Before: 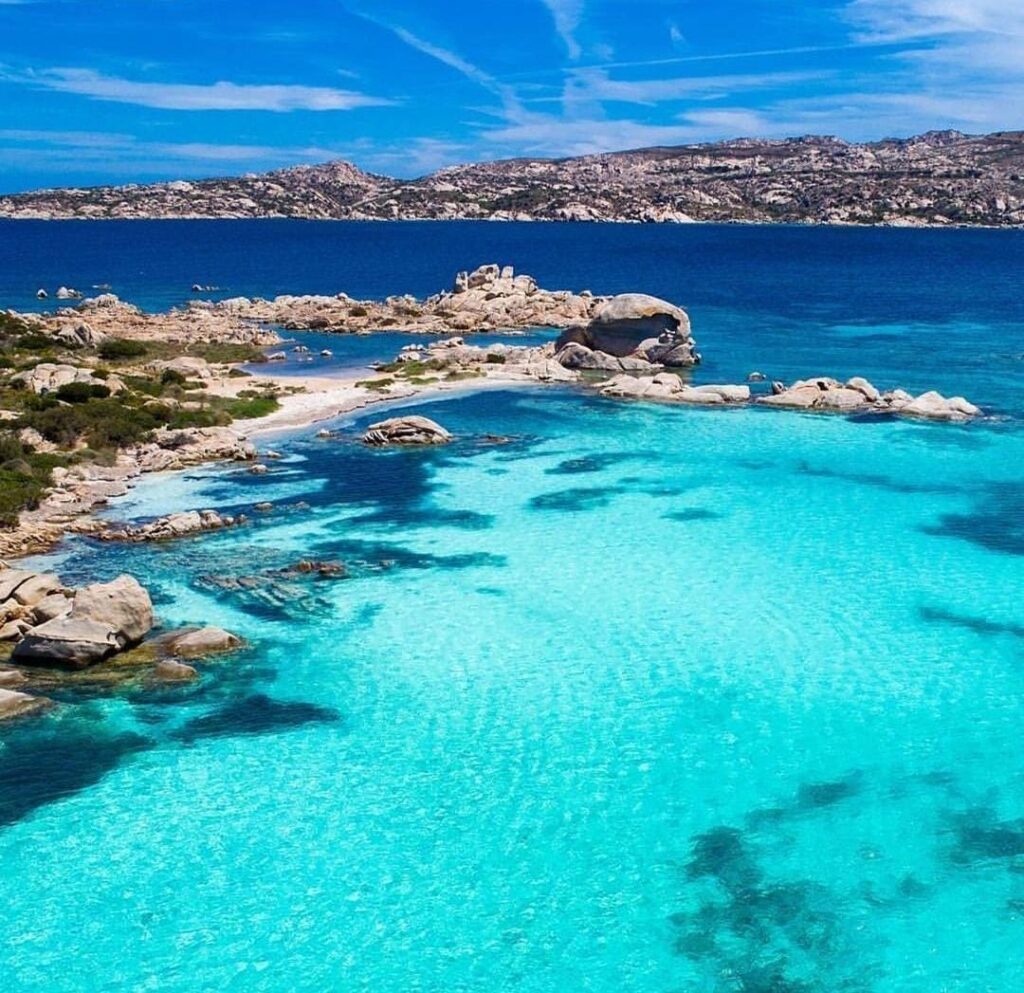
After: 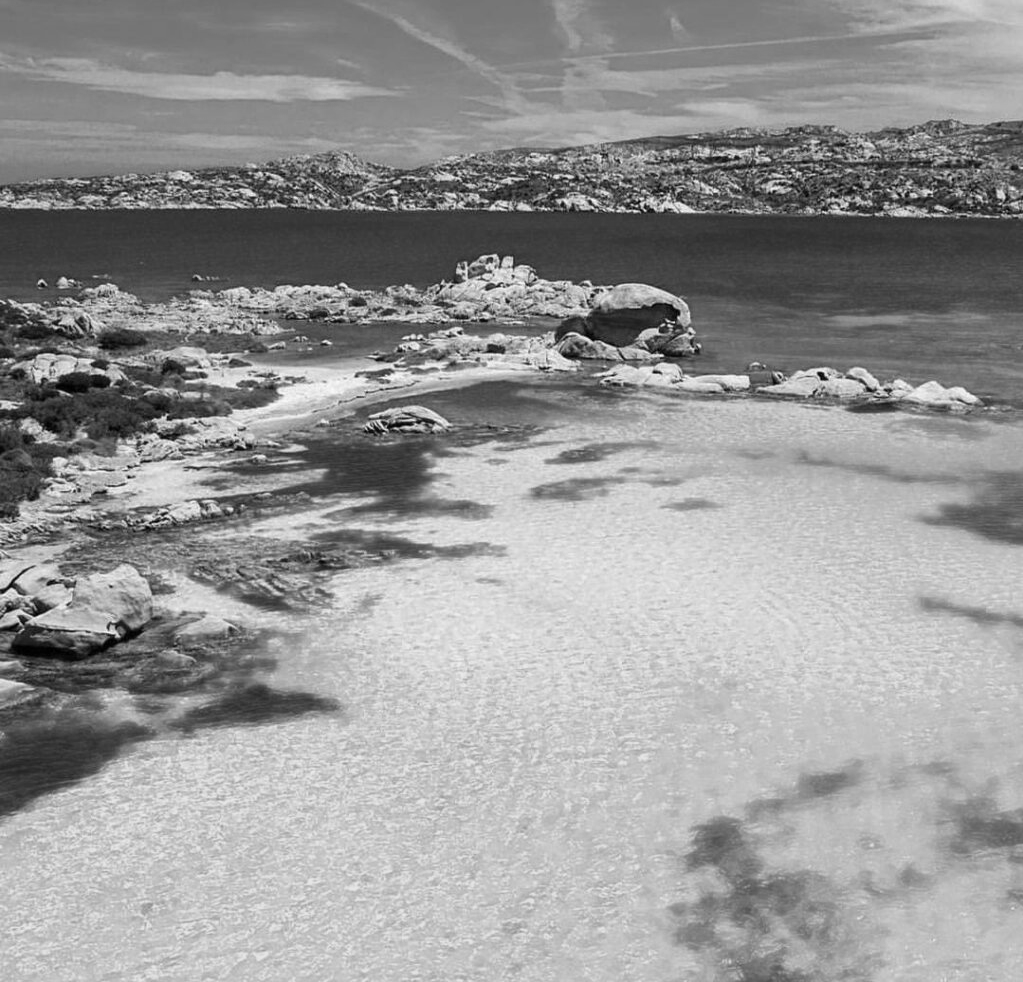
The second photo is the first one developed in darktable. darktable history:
crop: top 1.049%, right 0.001%
monochrome: on, module defaults
